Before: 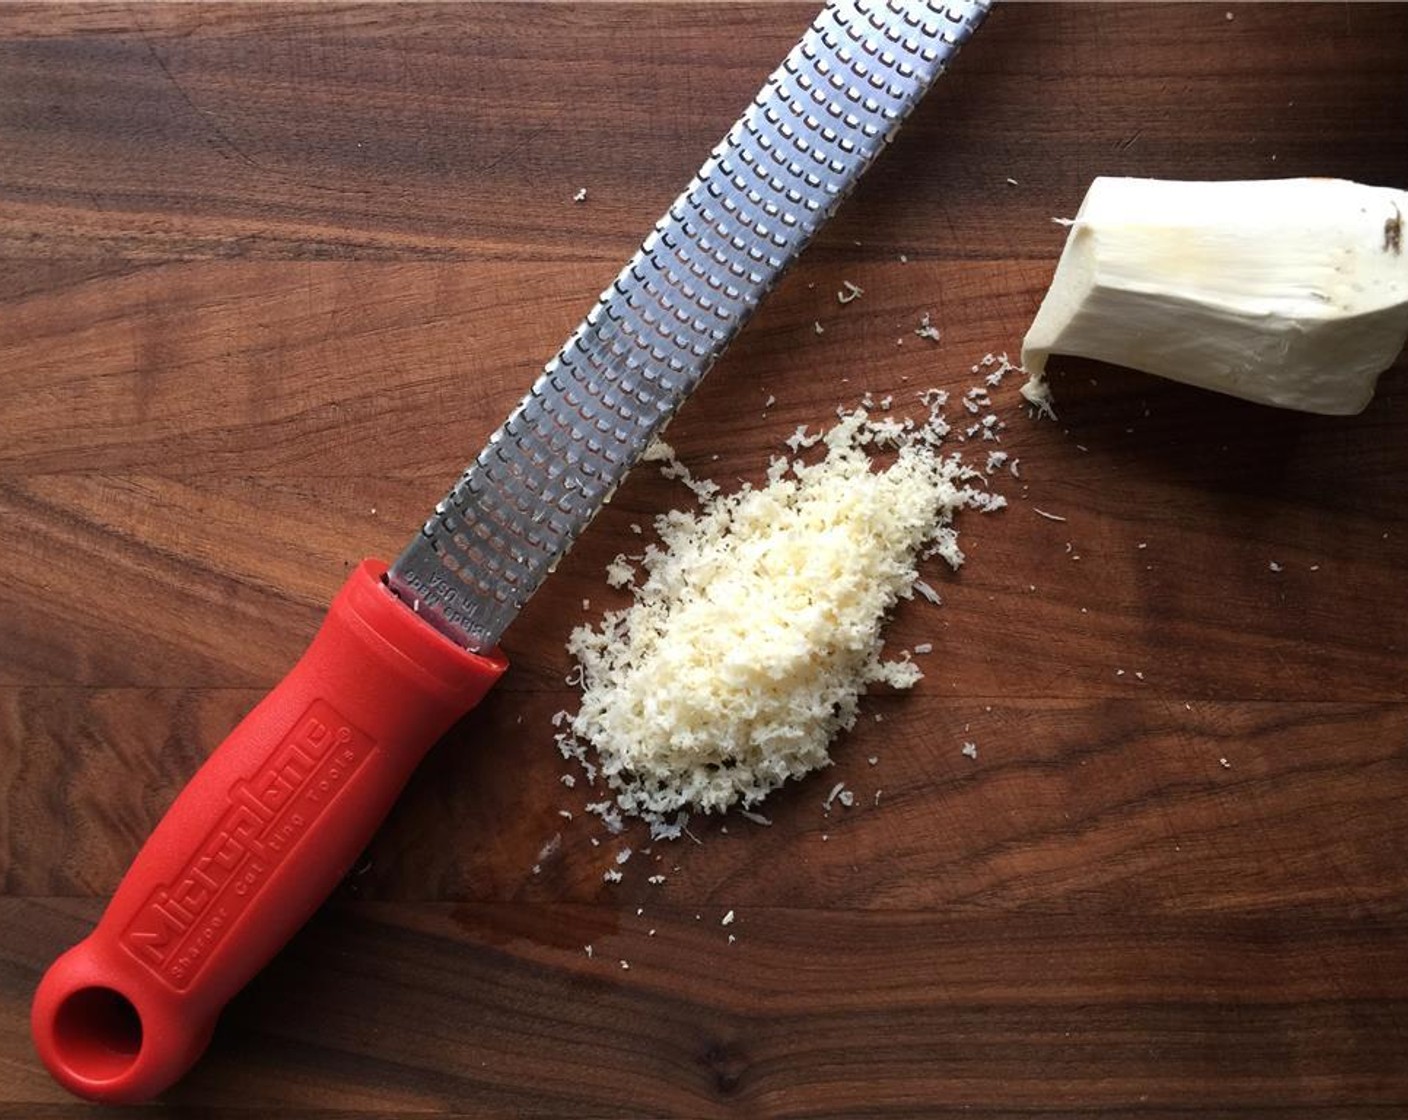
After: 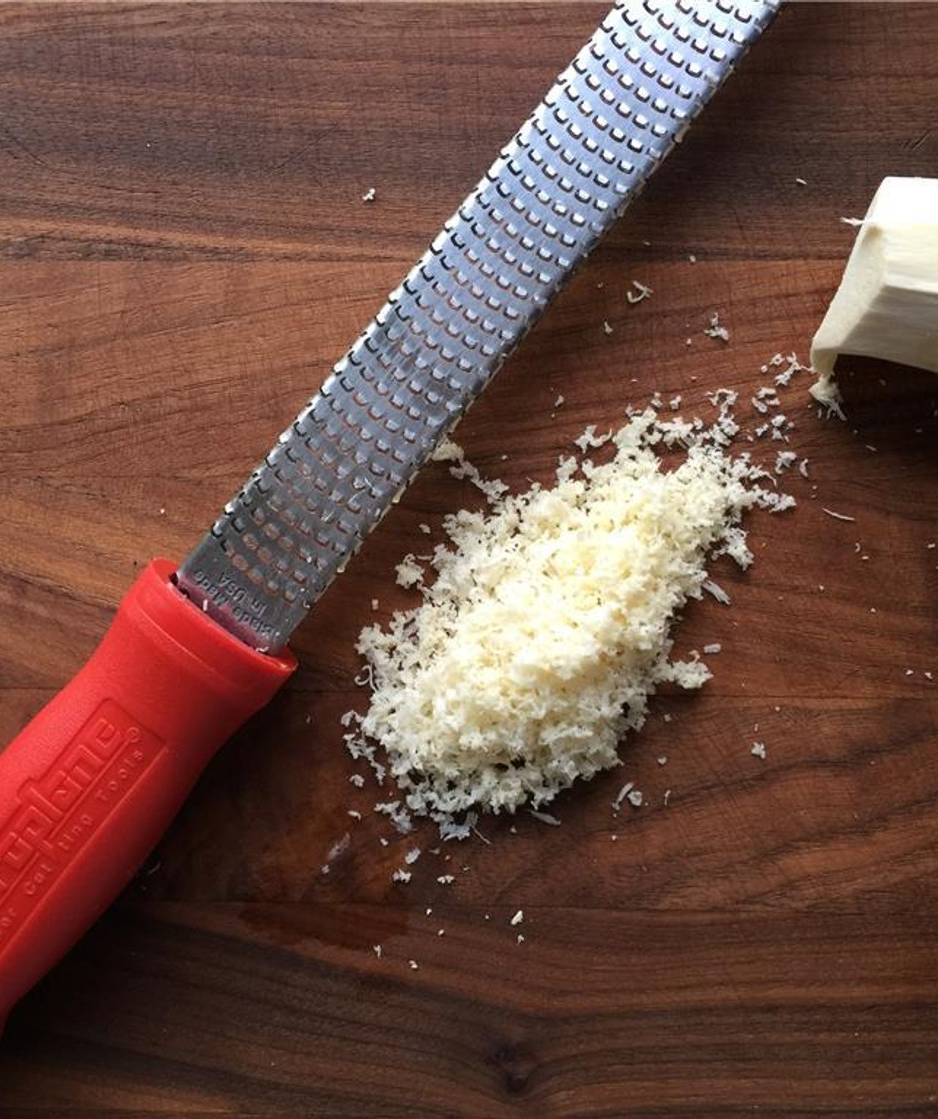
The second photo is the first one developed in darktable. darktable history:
white balance: emerald 1
crop and rotate: left 15.055%, right 18.278%
